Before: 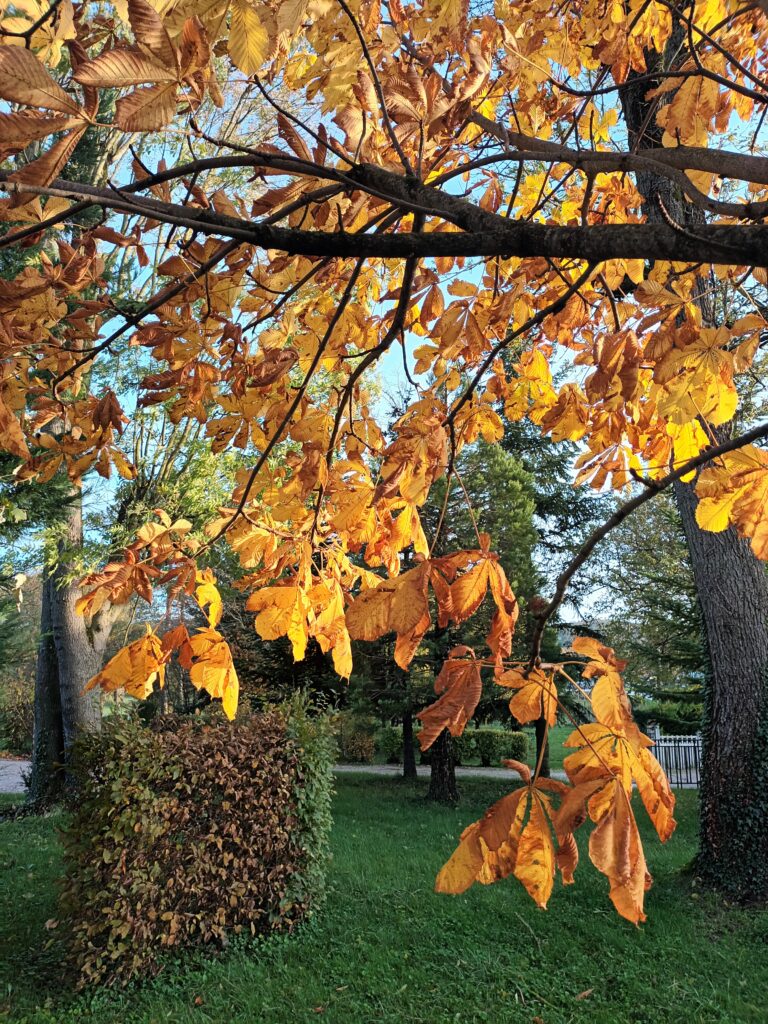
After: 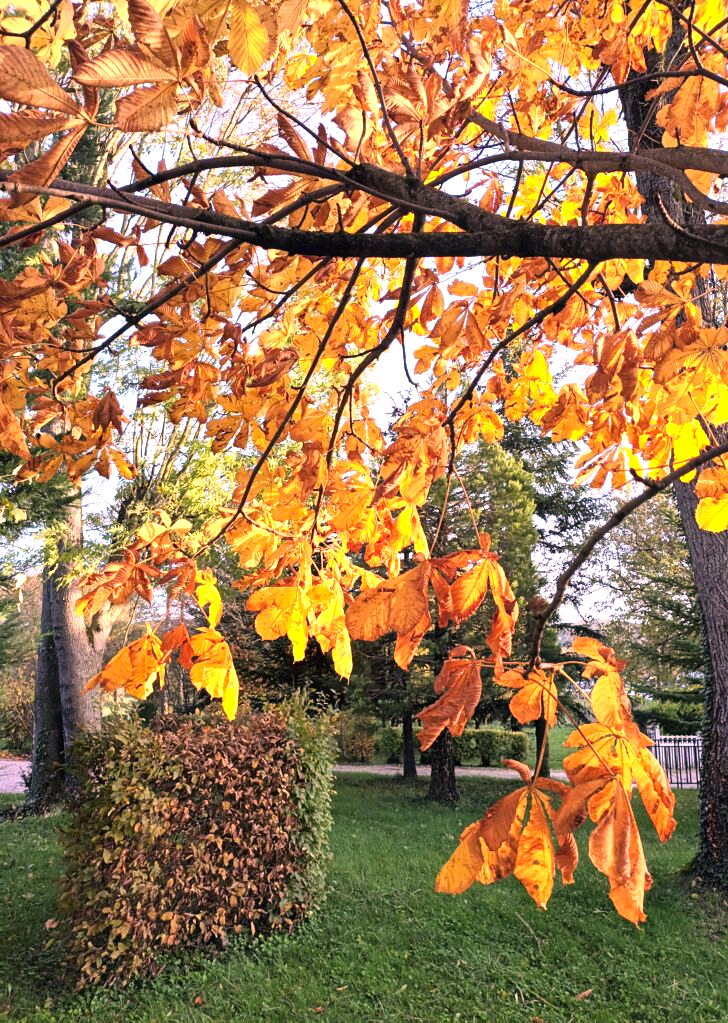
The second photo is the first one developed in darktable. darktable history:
crop and rotate: left 0%, right 5.131%
color calibration: illuminant custom, x 0.371, y 0.382, temperature 4282.22 K
exposure: black level correction 0, exposure 0.899 EV, compensate highlight preservation false
color correction: highlights a* 22.28, highlights b* 22.2
